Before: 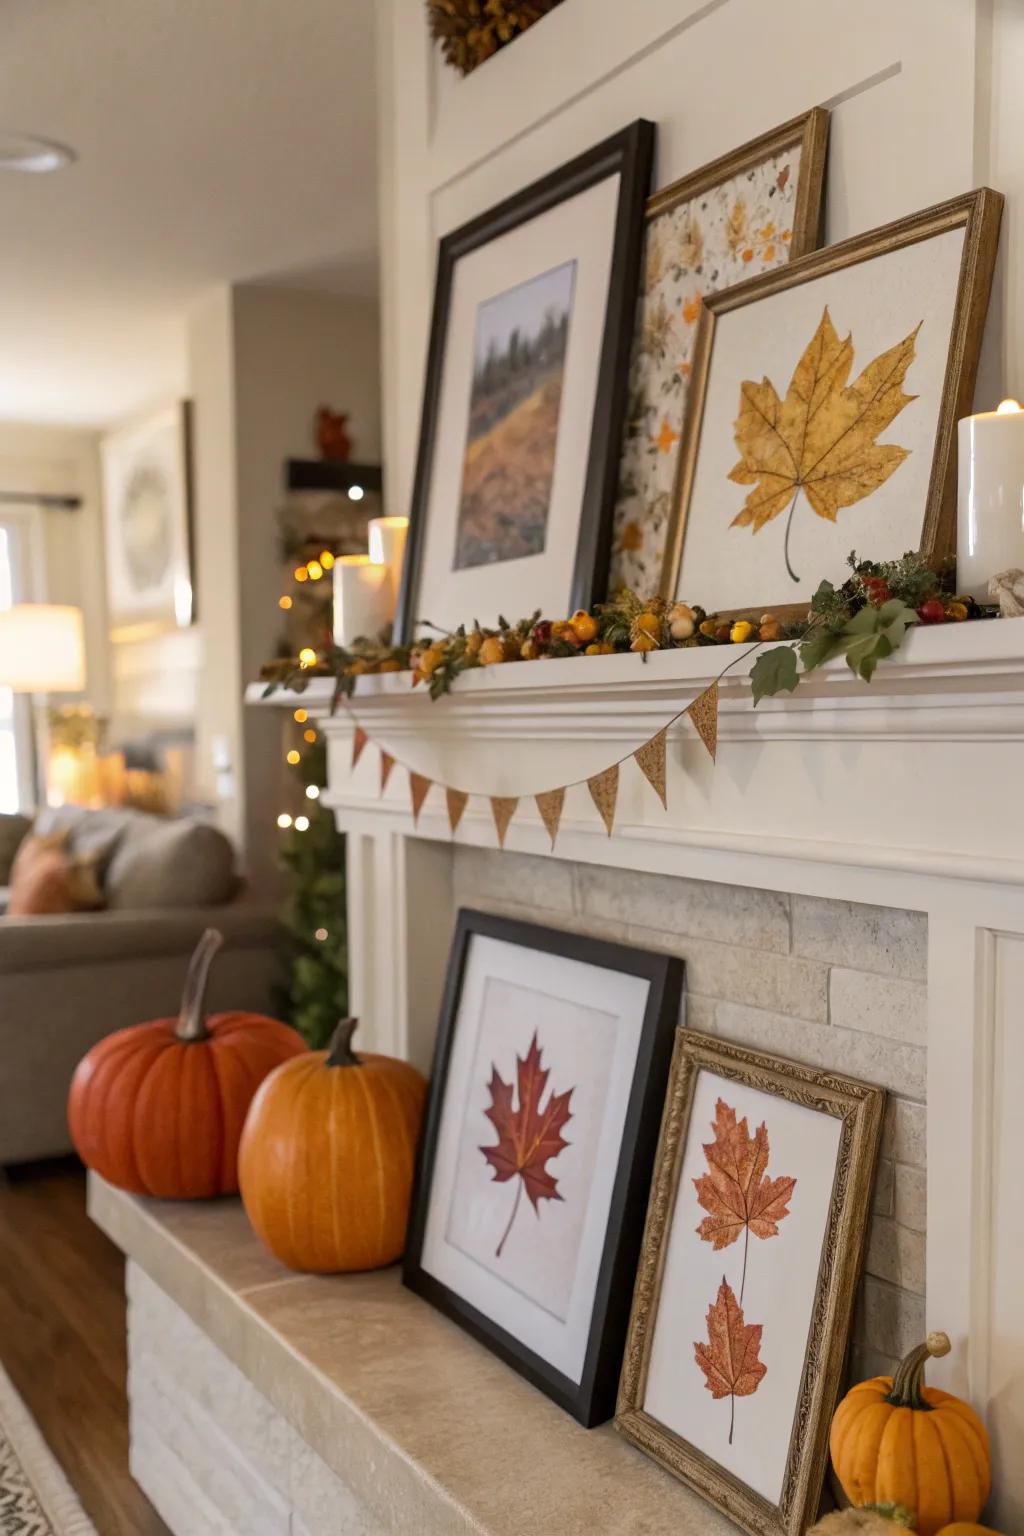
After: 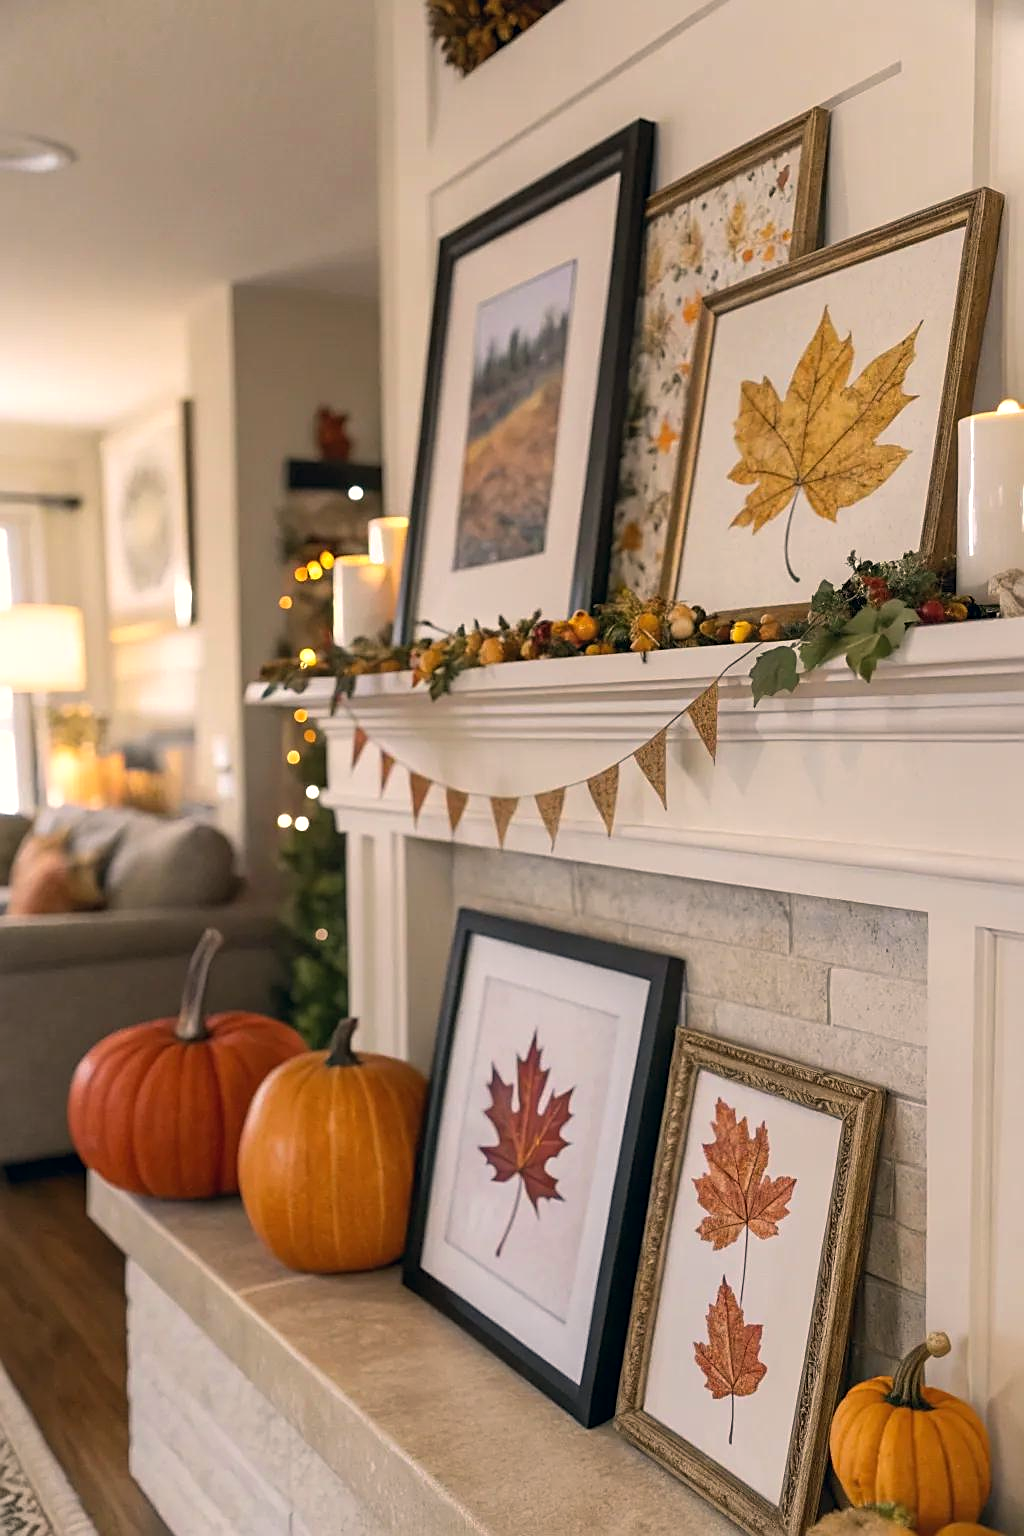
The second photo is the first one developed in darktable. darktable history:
color correction: highlights a* 5.48, highlights b* 5.29, shadows a* -4.26, shadows b* -5.1
exposure: exposure 0.152 EV, compensate exposure bias true, compensate highlight preservation false
sharpen: on, module defaults
